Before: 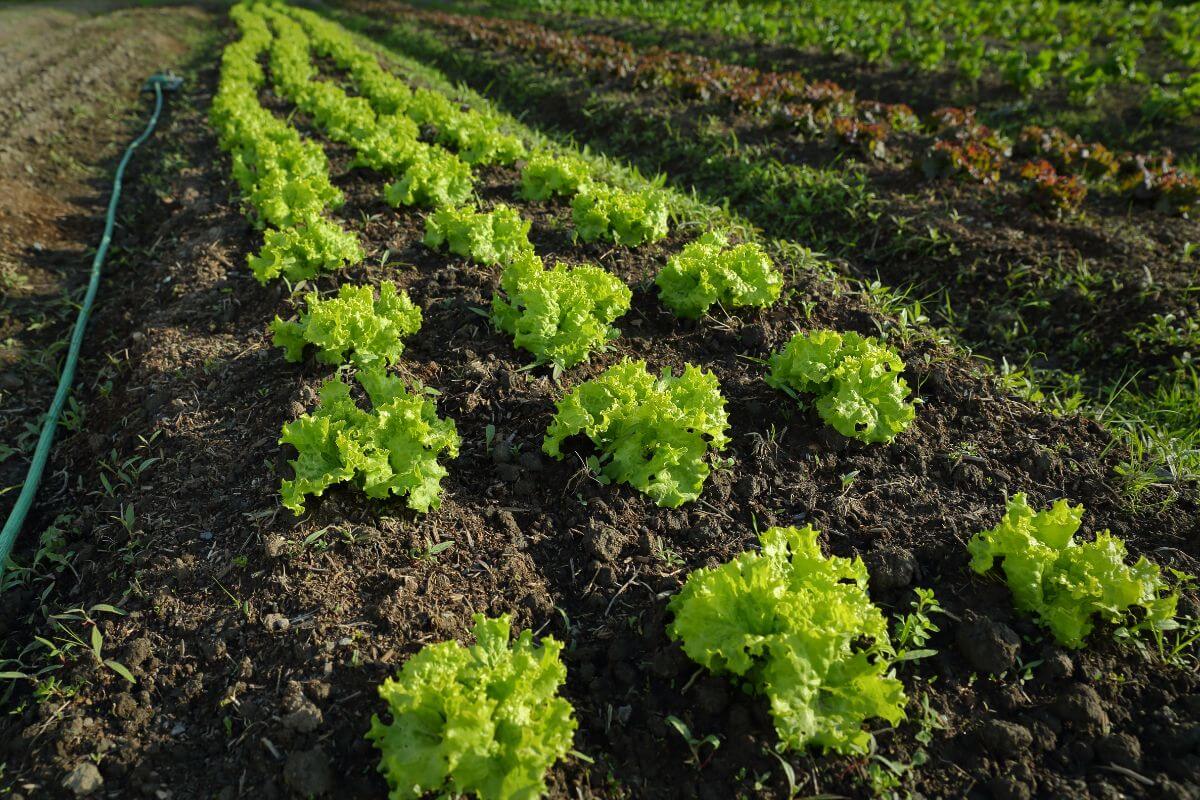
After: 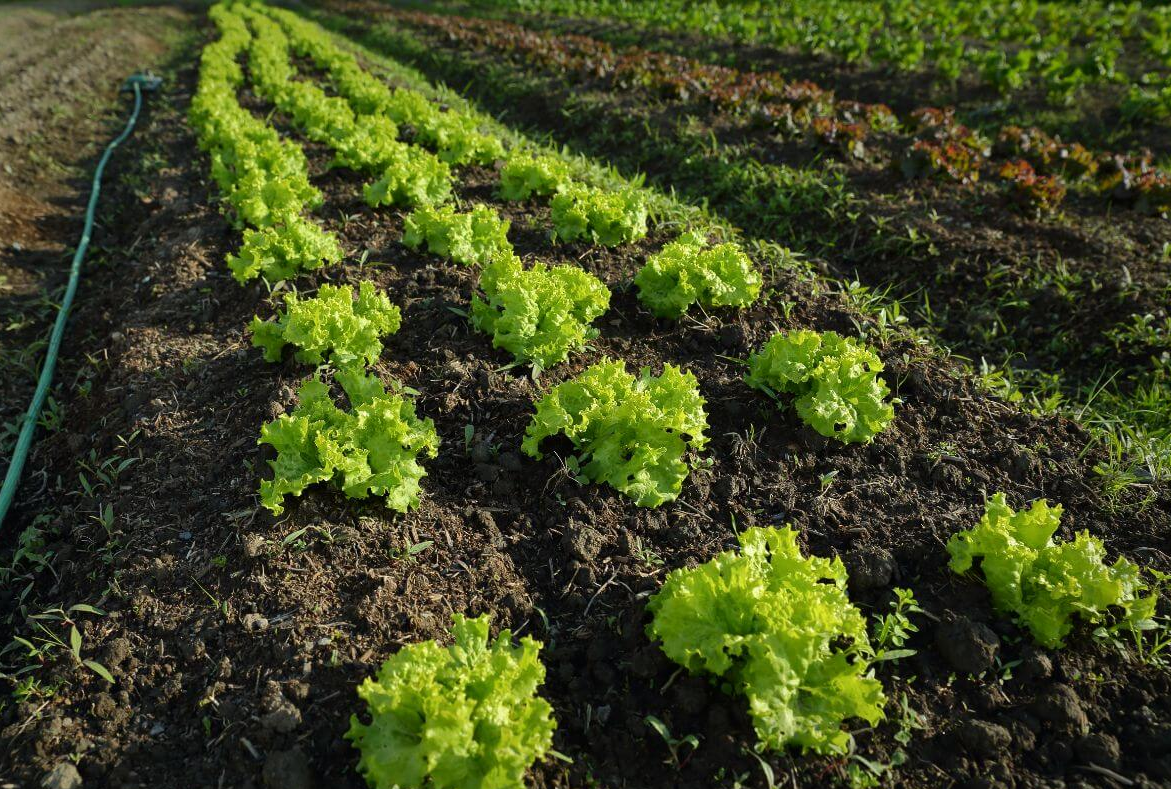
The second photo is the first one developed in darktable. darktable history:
contrast brightness saturation: contrast 0.07
crop and rotate: left 1.774%, right 0.633%, bottom 1.28%
